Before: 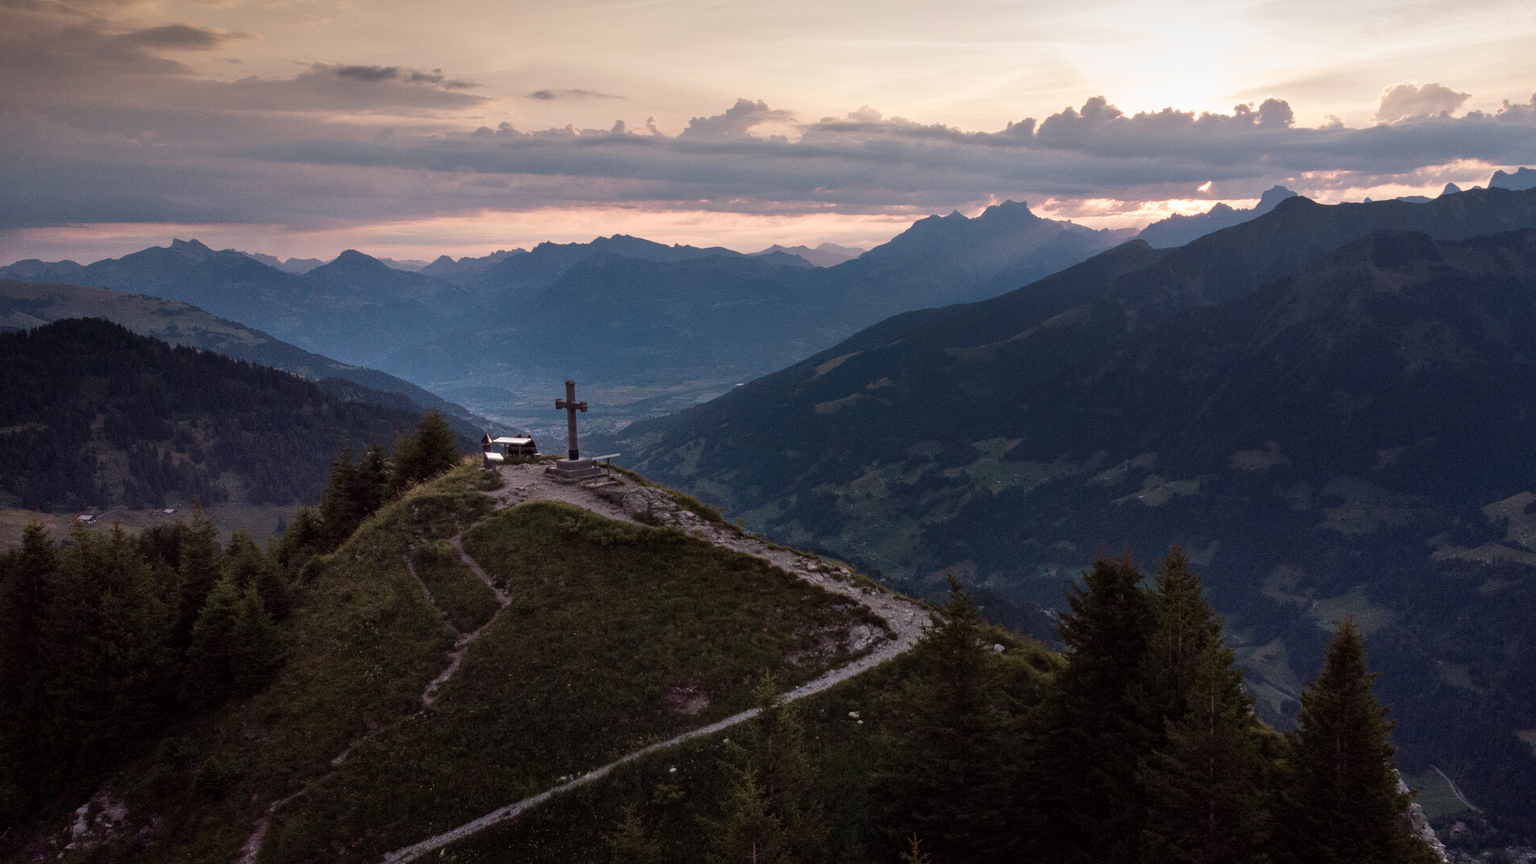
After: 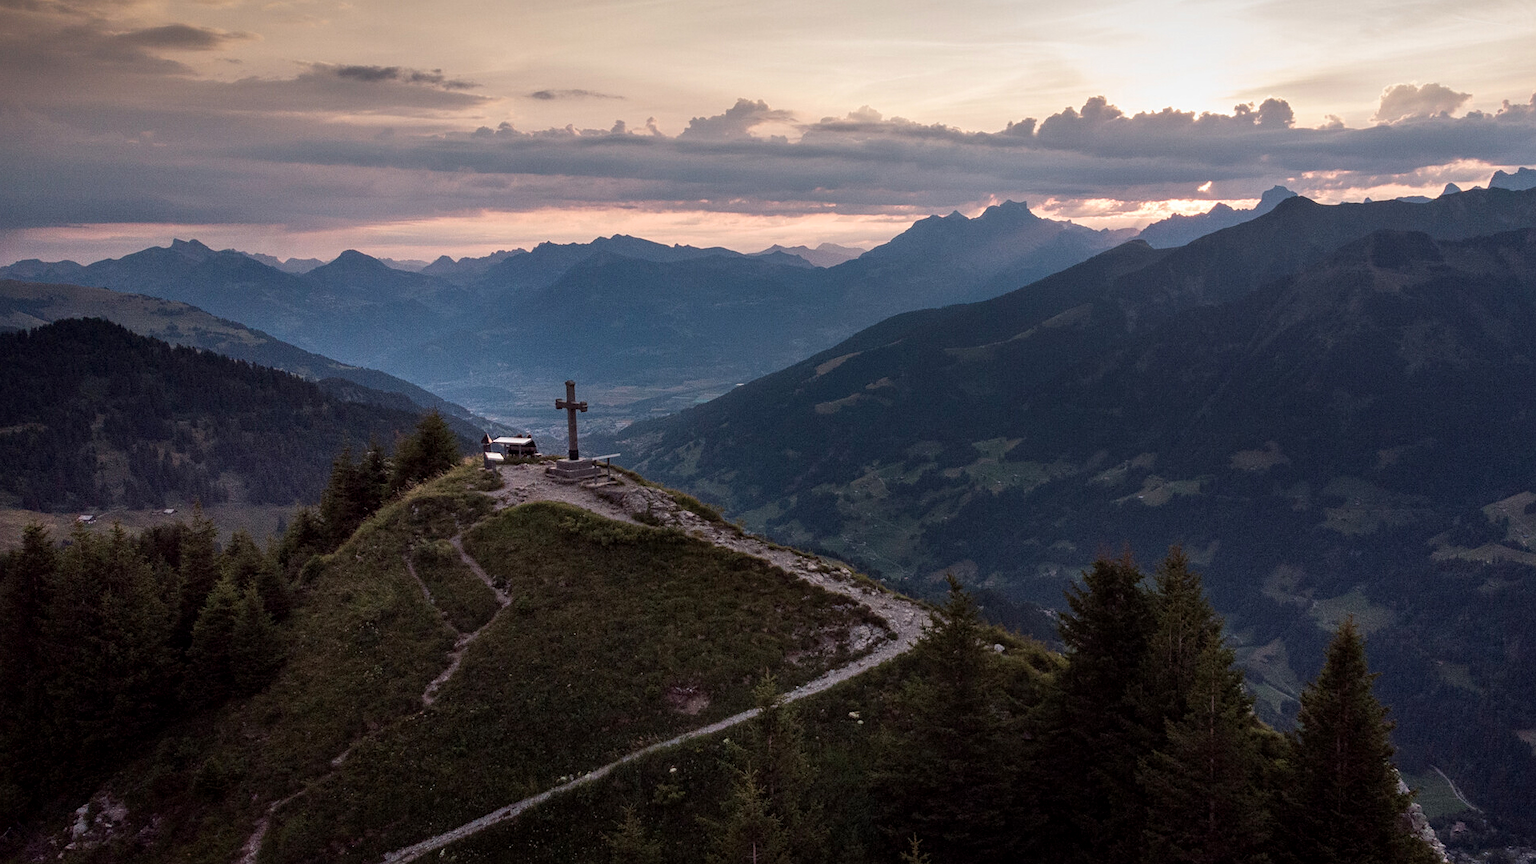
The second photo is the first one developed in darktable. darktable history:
local contrast: detail 118%
sharpen: amount 0.203
